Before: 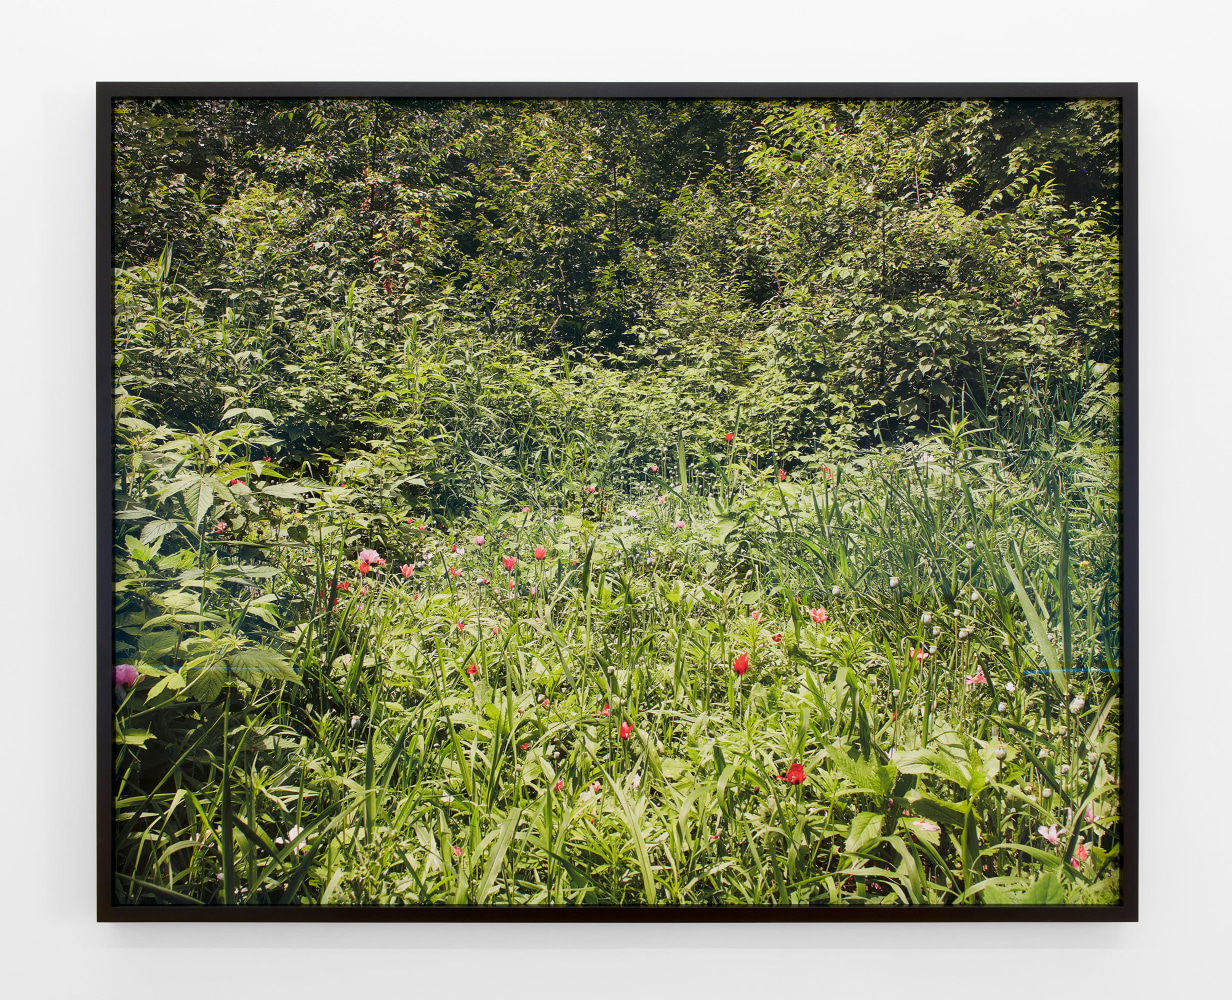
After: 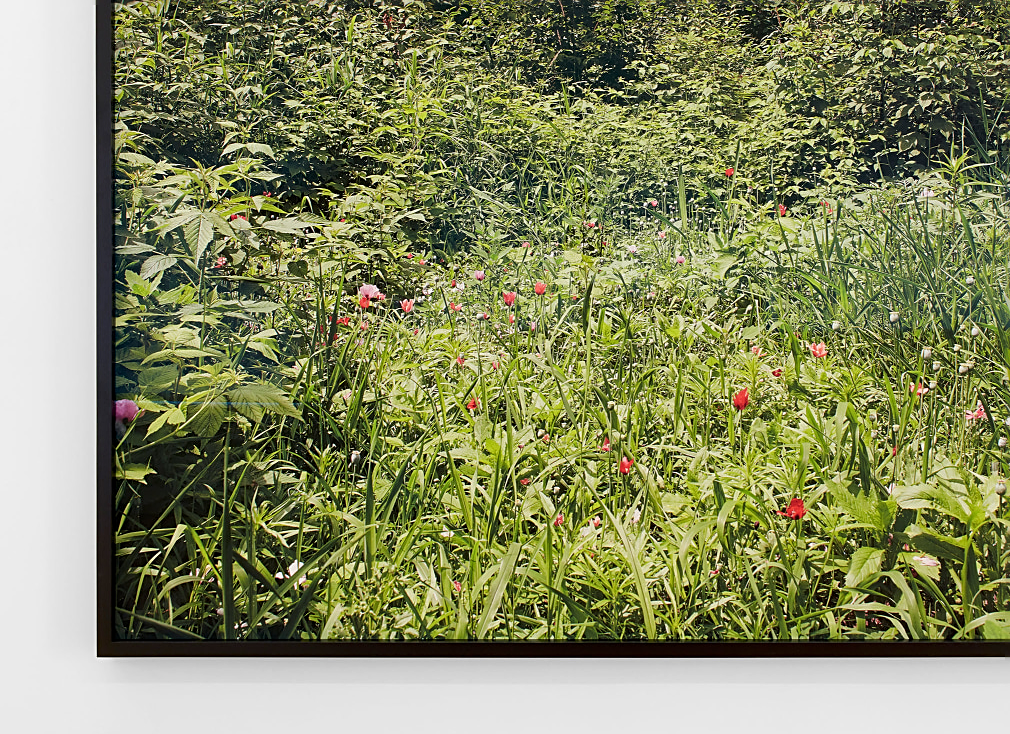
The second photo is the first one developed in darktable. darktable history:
tone equalizer: -8 EV -1.84 EV, -7 EV -1.16 EV, -6 EV -1.62 EV, smoothing diameter 25%, edges refinement/feathering 10, preserve details guided filter
crop: top 26.531%, right 17.959%
sharpen: on, module defaults
